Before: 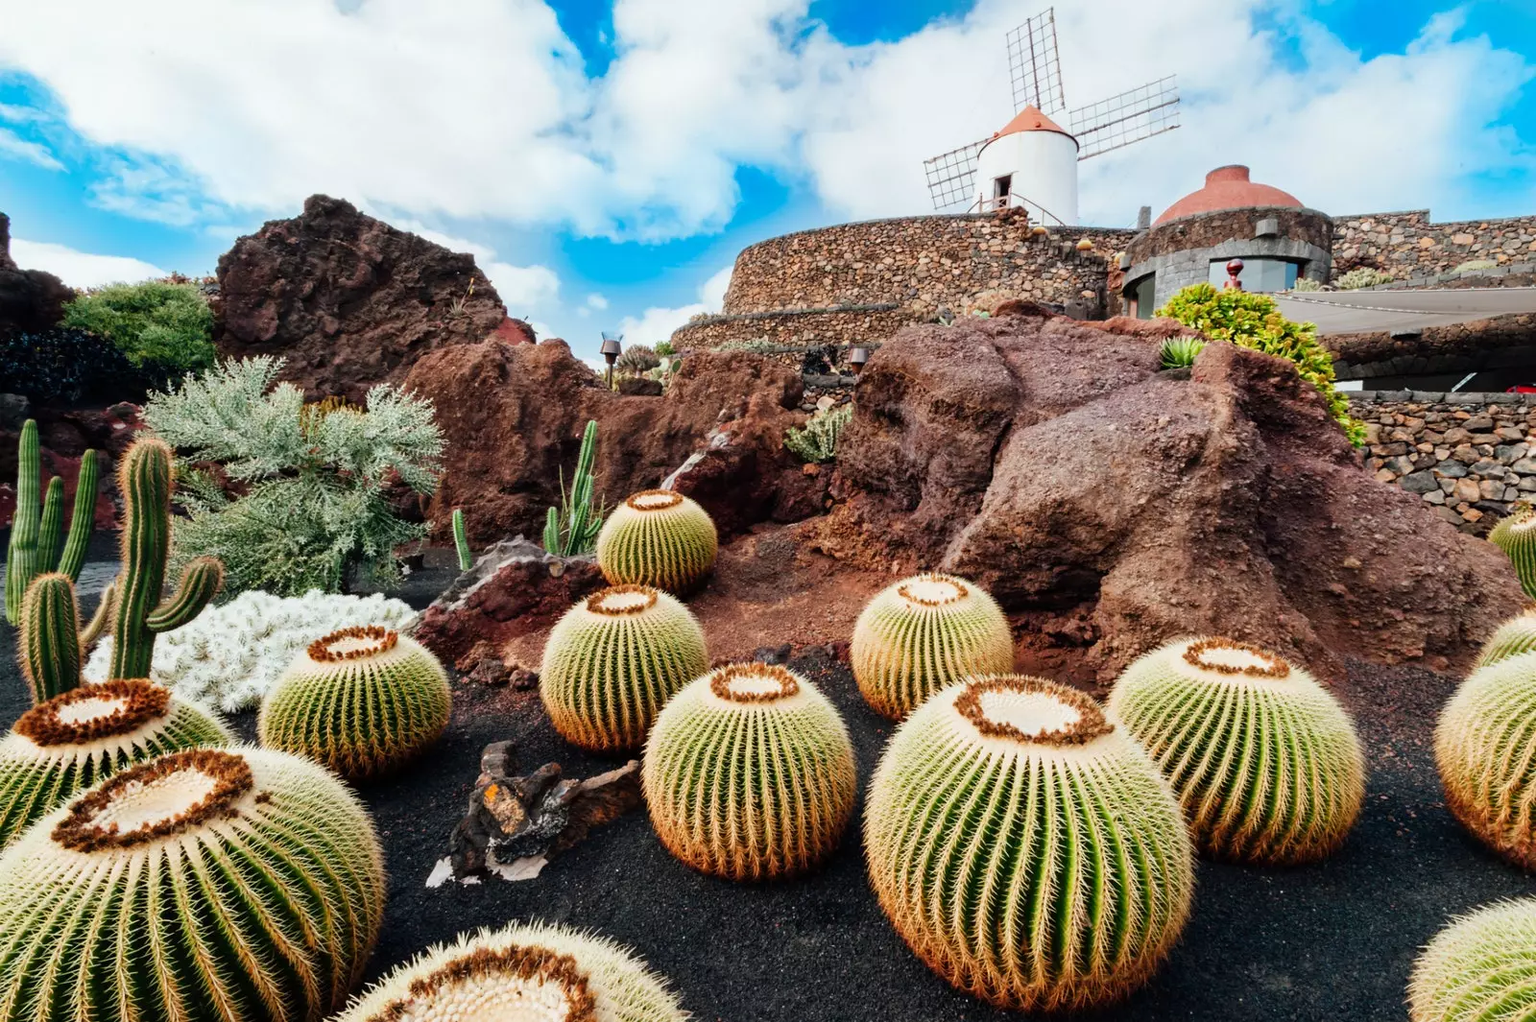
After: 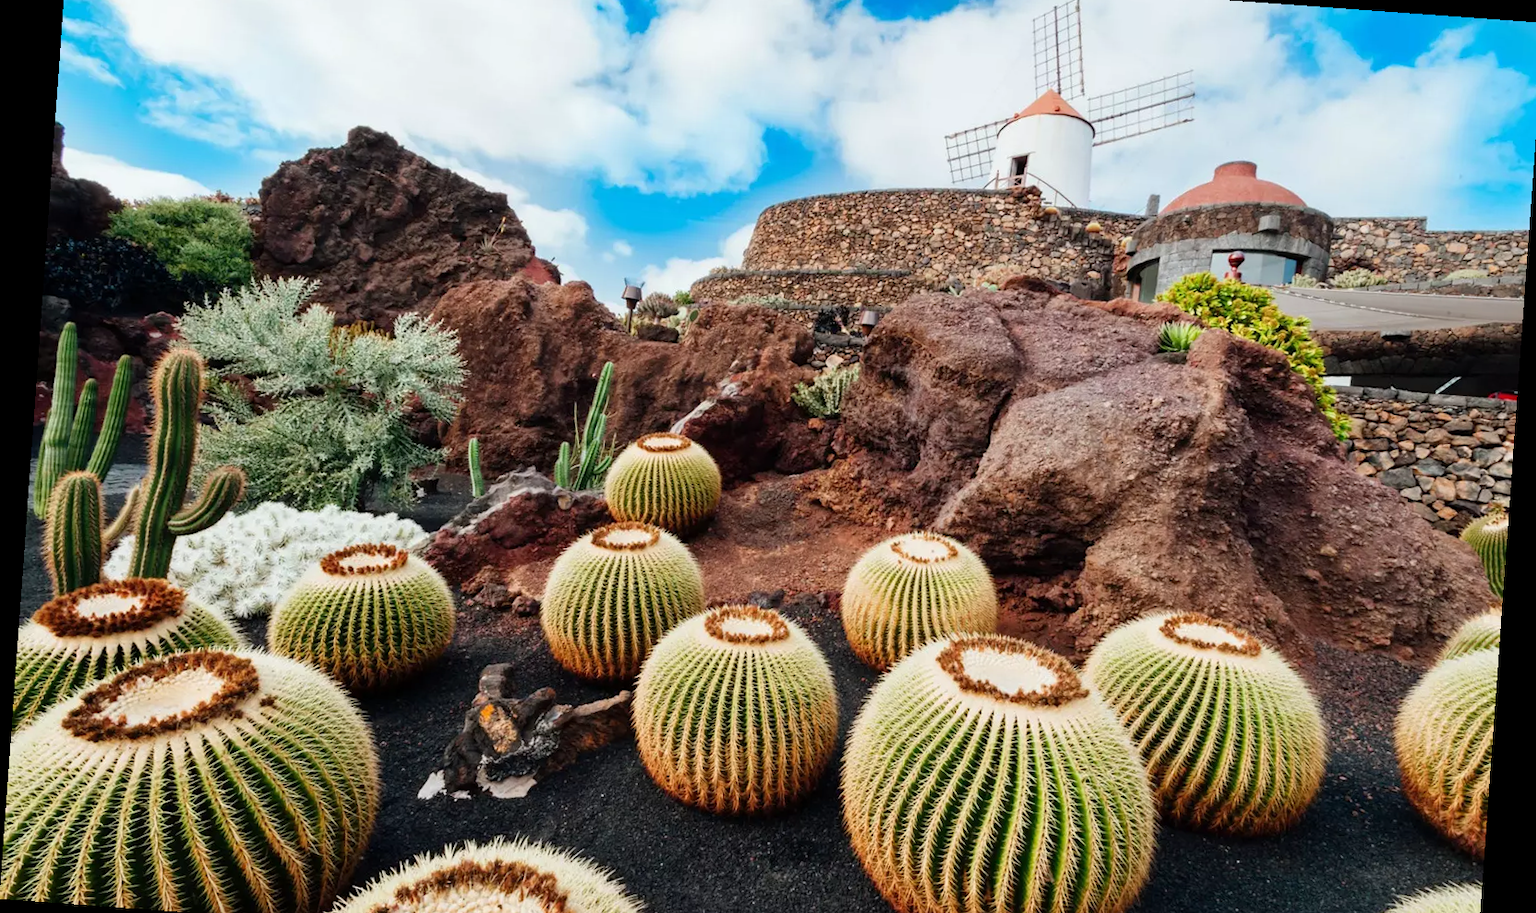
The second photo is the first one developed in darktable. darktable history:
crop: top 7.625%, bottom 8.027%
rotate and perspective: rotation 4.1°, automatic cropping off
